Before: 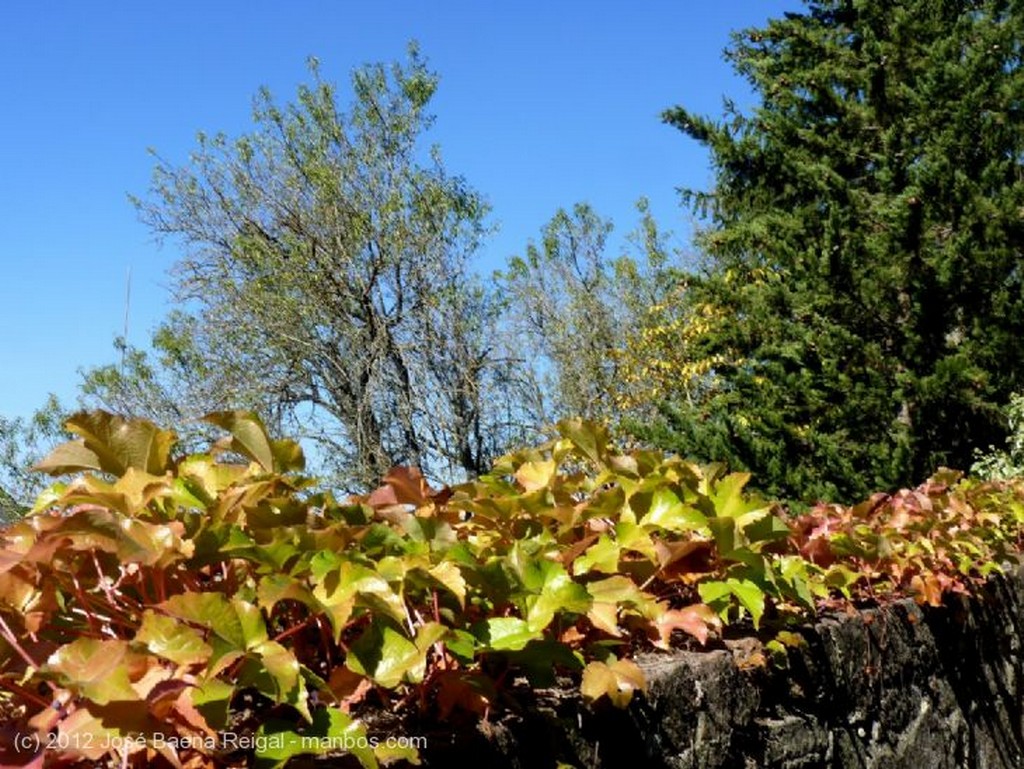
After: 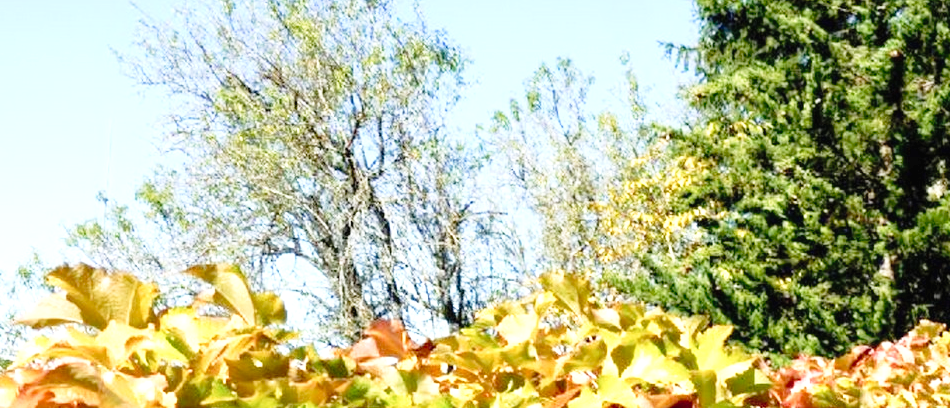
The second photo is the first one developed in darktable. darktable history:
crop: left 1.821%, top 19.15%, right 5.394%, bottom 27.786%
exposure: black level correction 0, exposure 1.453 EV, compensate exposure bias true, compensate highlight preservation false
shadows and highlights: shadows 25.43, highlights -23.65
tone curve: curves: ch0 [(0, 0.008) (0.107, 0.091) (0.278, 0.351) (0.457, 0.562) (0.628, 0.738) (0.839, 0.909) (0.998, 0.978)]; ch1 [(0, 0) (0.437, 0.408) (0.474, 0.479) (0.502, 0.5) (0.527, 0.519) (0.561, 0.575) (0.608, 0.665) (0.669, 0.748) (0.859, 0.899) (1, 1)]; ch2 [(0, 0) (0.33, 0.301) (0.421, 0.443) (0.473, 0.498) (0.502, 0.504) (0.522, 0.527) (0.549, 0.583) (0.644, 0.703) (1, 1)], preserve colors none
